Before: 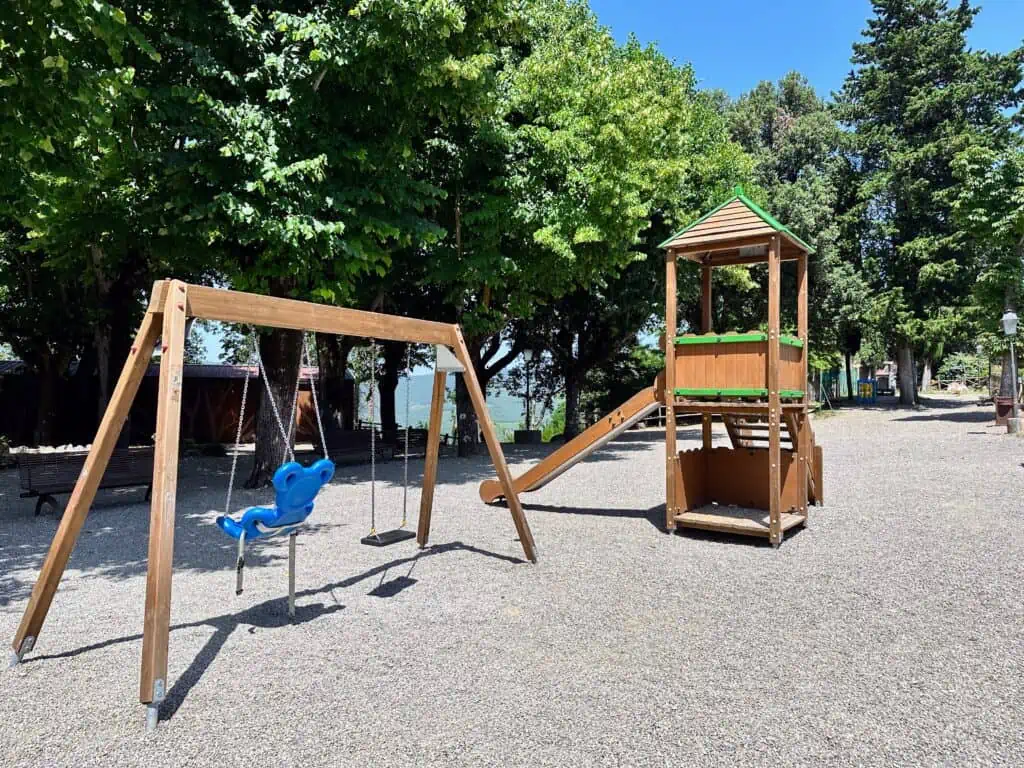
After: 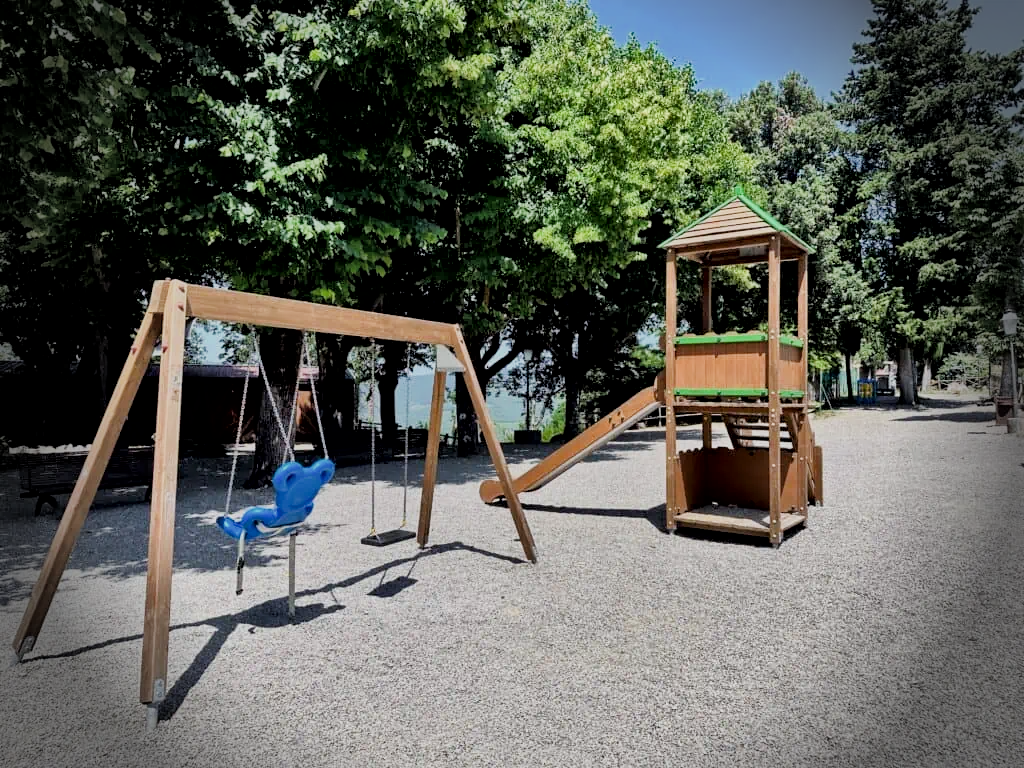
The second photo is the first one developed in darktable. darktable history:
vignetting: fall-off start 76.5%, fall-off radius 26.42%, brightness -0.706, saturation -0.486, width/height ratio 0.969
filmic rgb: black relative exposure -6.94 EV, white relative exposure 5.64 EV, hardness 2.85
local contrast: mode bilateral grid, contrast 20, coarseness 50, detail 179%, midtone range 0.2
